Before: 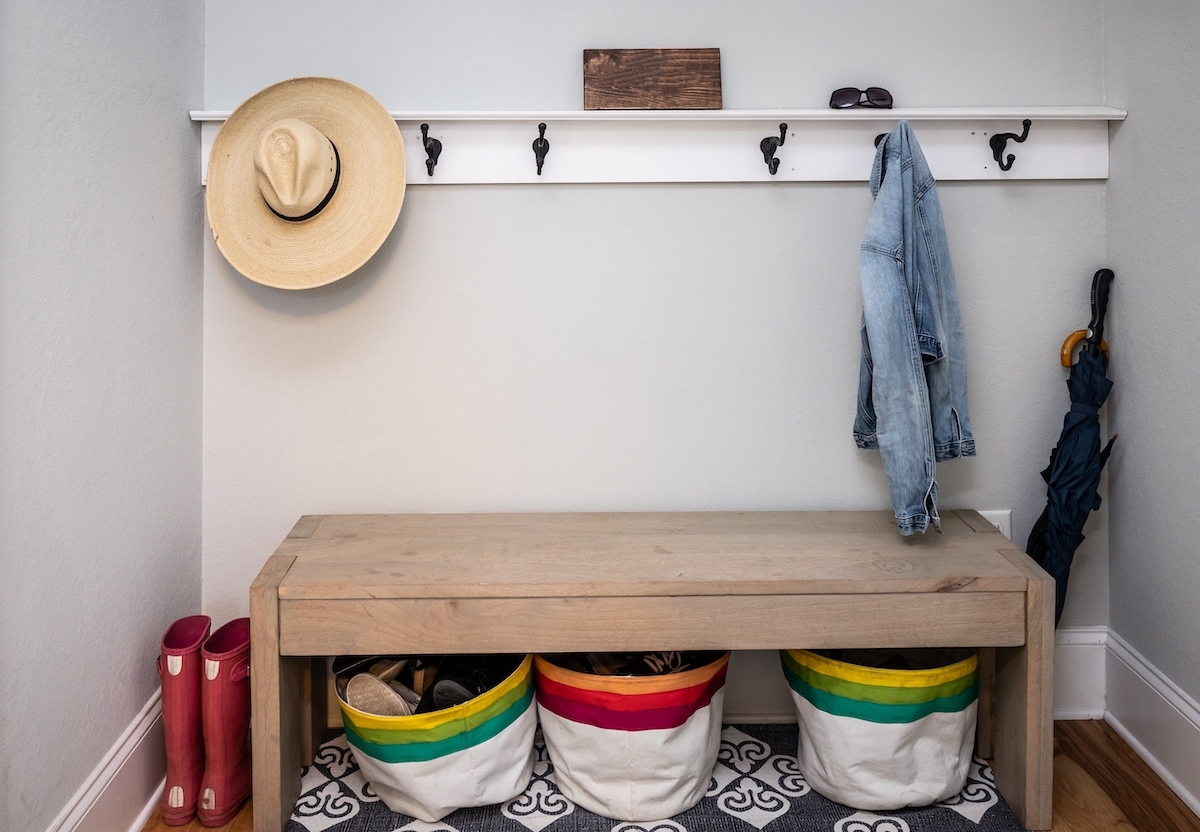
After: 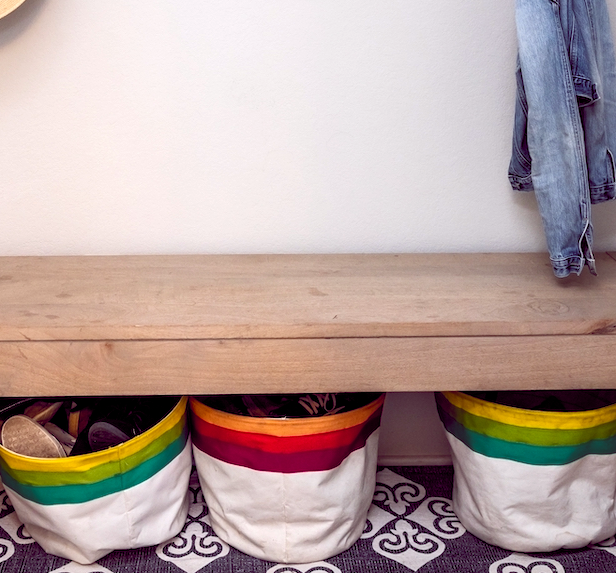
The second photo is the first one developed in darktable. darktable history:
crop and rotate: left 28.801%, top 31.07%, right 19.845%
color balance rgb: global offset › chroma 0.288%, global offset › hue 318.26°, perceptual saturation grading › global saturation 20%, perceptual saturation grading › highlights -25.781%, perceptual saturation grading › shadows 24.098%, perceptual brilliance grading › global brilliance 1.792%, perceptual brilliance grading › highlights 7.484%, perceptual brilliance grading › shadows -4.391%, global vibrance 20%
